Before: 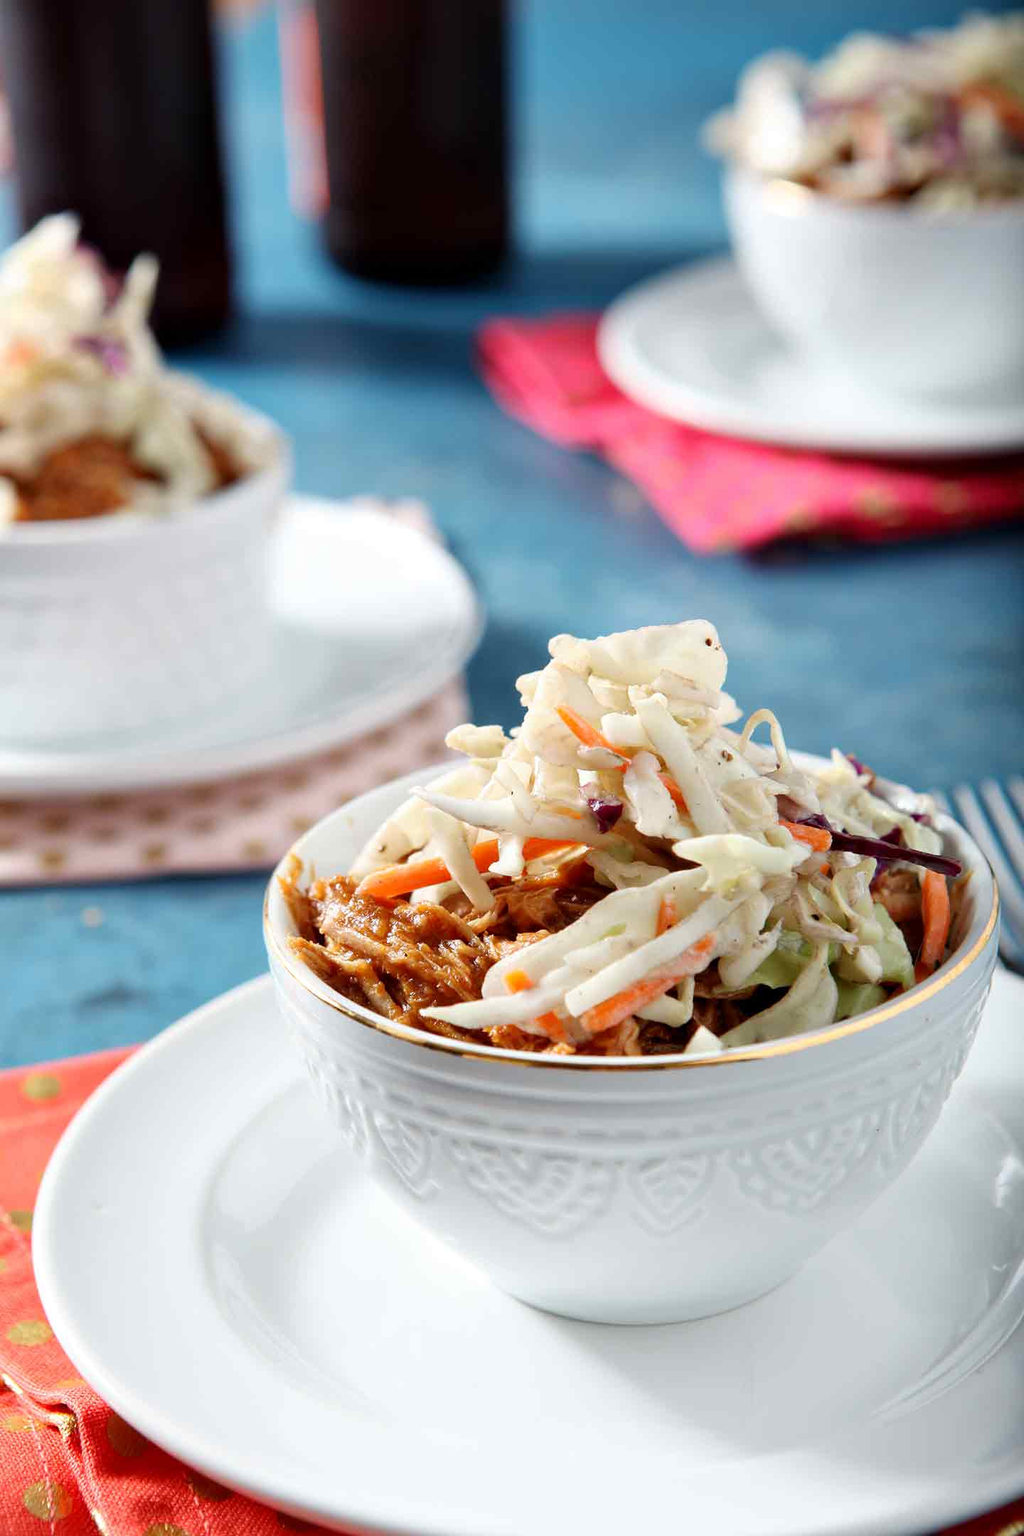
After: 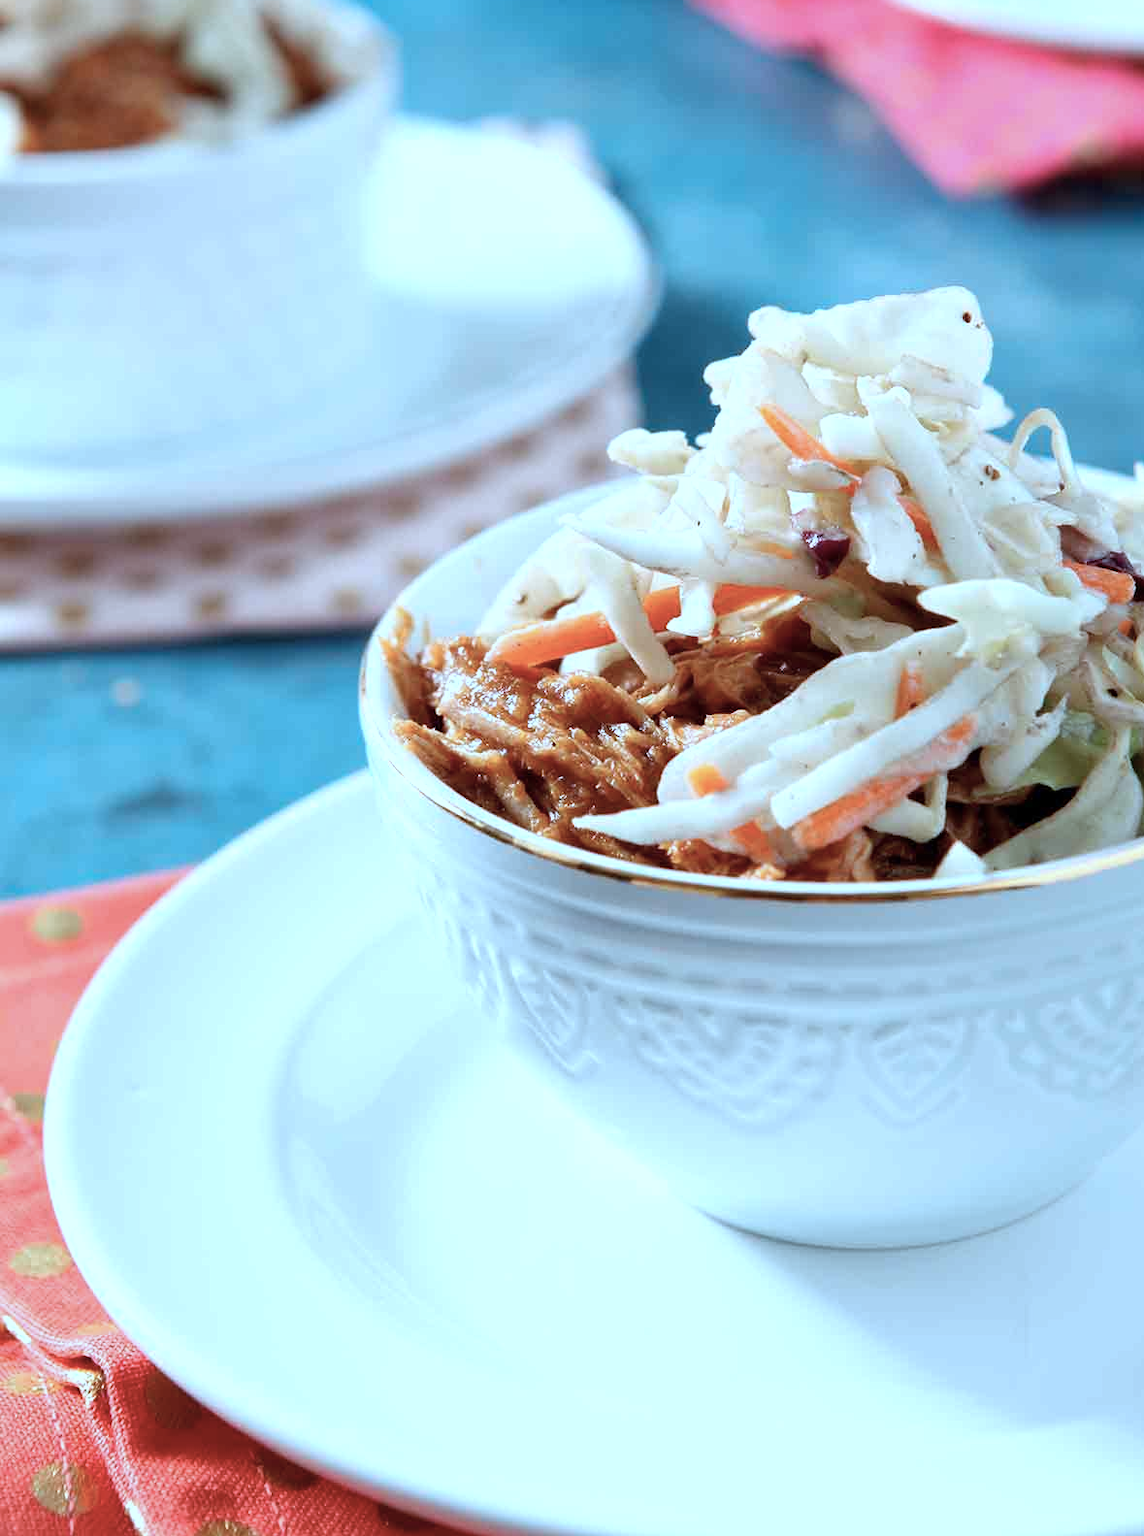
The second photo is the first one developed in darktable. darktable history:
crop: top 26.695%, right 17.994%
color balance rgb: highlights gain › luminance 9.879%, perceptual saturation grading › global saturation 0.055%
color correction: highlights a* -9.34, highlights b* -22.69
contrast brightness saturation: saturation -0.151
